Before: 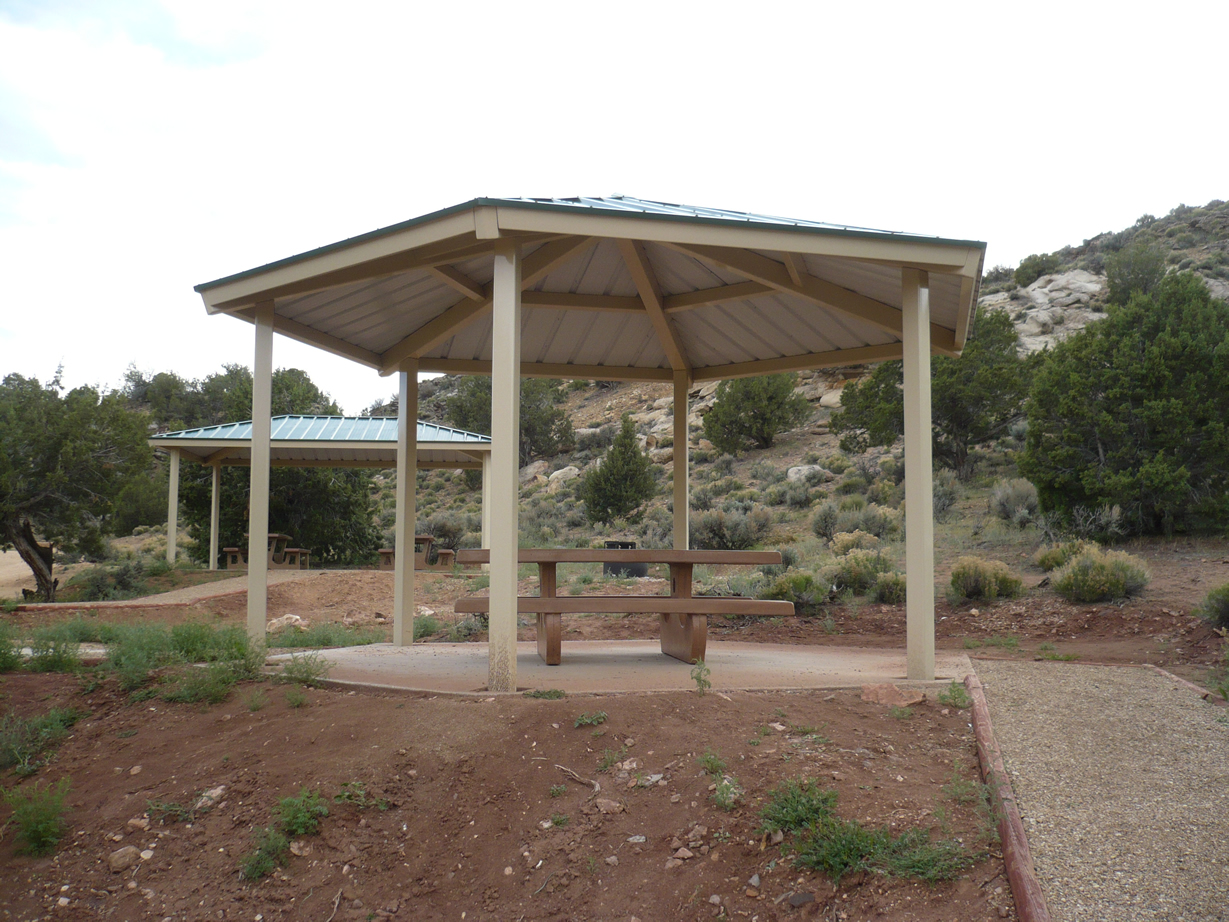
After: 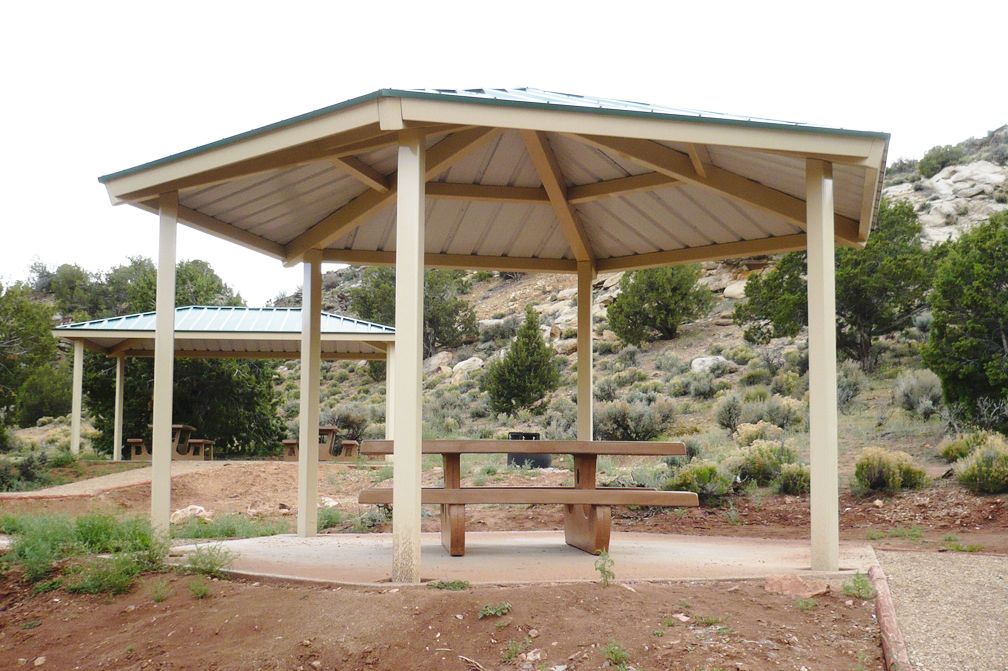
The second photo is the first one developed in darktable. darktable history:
base curve: curves: ch0 [(0, 0) (0.028, 0.03) (0.121, 0.232) (0.46, 0.748) (0.859, 0.968) (1, 1)], preserve colors none
crop: left 7.856%, top 11.836%, right 10.12%, bottom 15.387%
